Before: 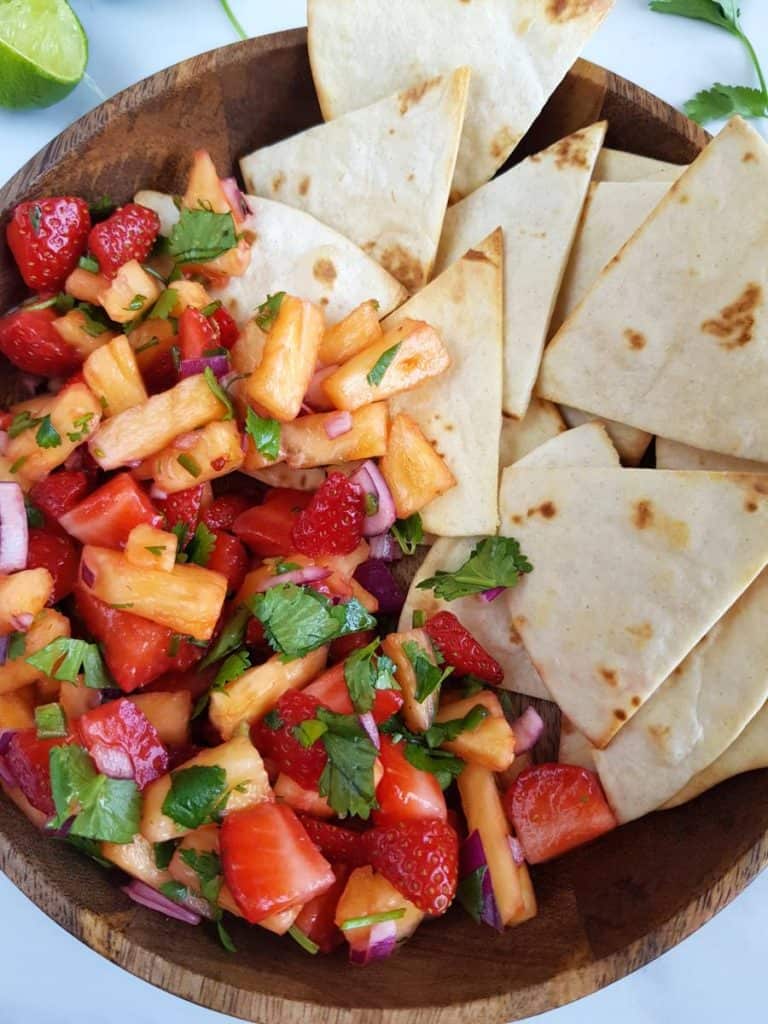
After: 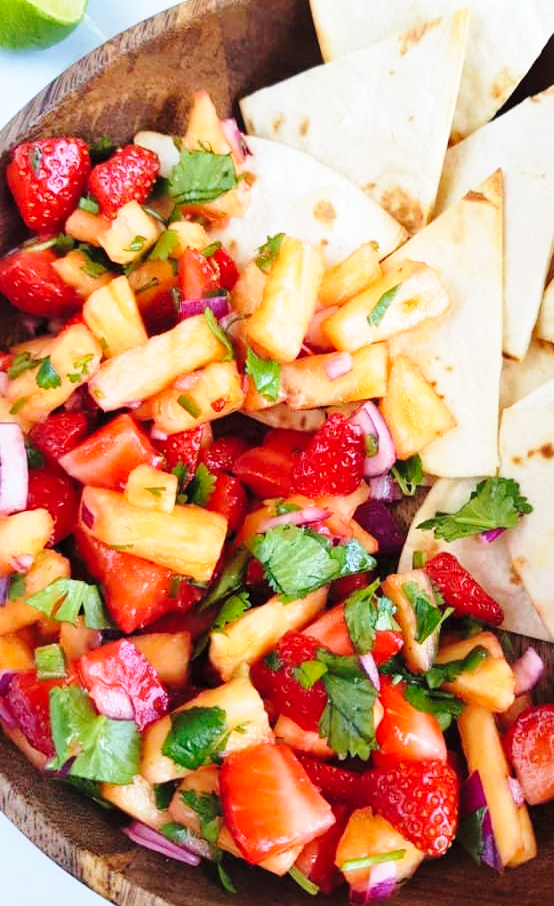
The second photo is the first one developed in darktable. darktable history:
contrast brightness saturation: contrast 0.047, brightness 0.057, saturation 0.005
crop: top 5.809%, right 27.834%, bottom 5.643%
tone equalizer: edges refinement/feathering 500, mask exposure compensation -1.57 EV, preserve details no
base curve: curves: ch0 [(0, 0) (0.028, 0.03) (0.121, 0.232) (0.46, 0.748) (0.859, 0.968) (1, 1)], preserve colors none
